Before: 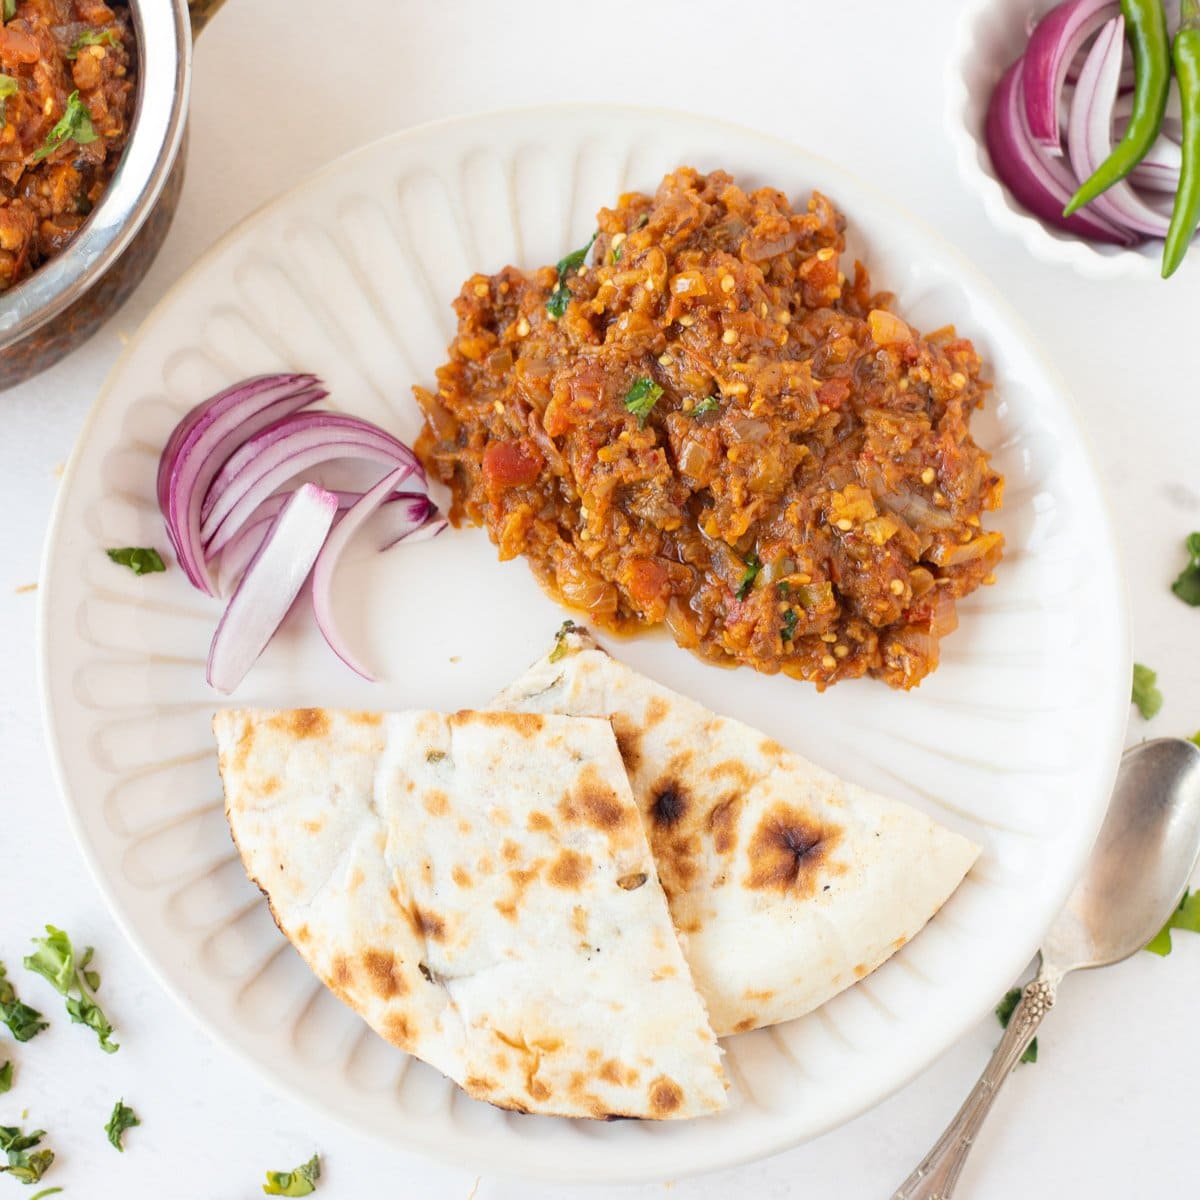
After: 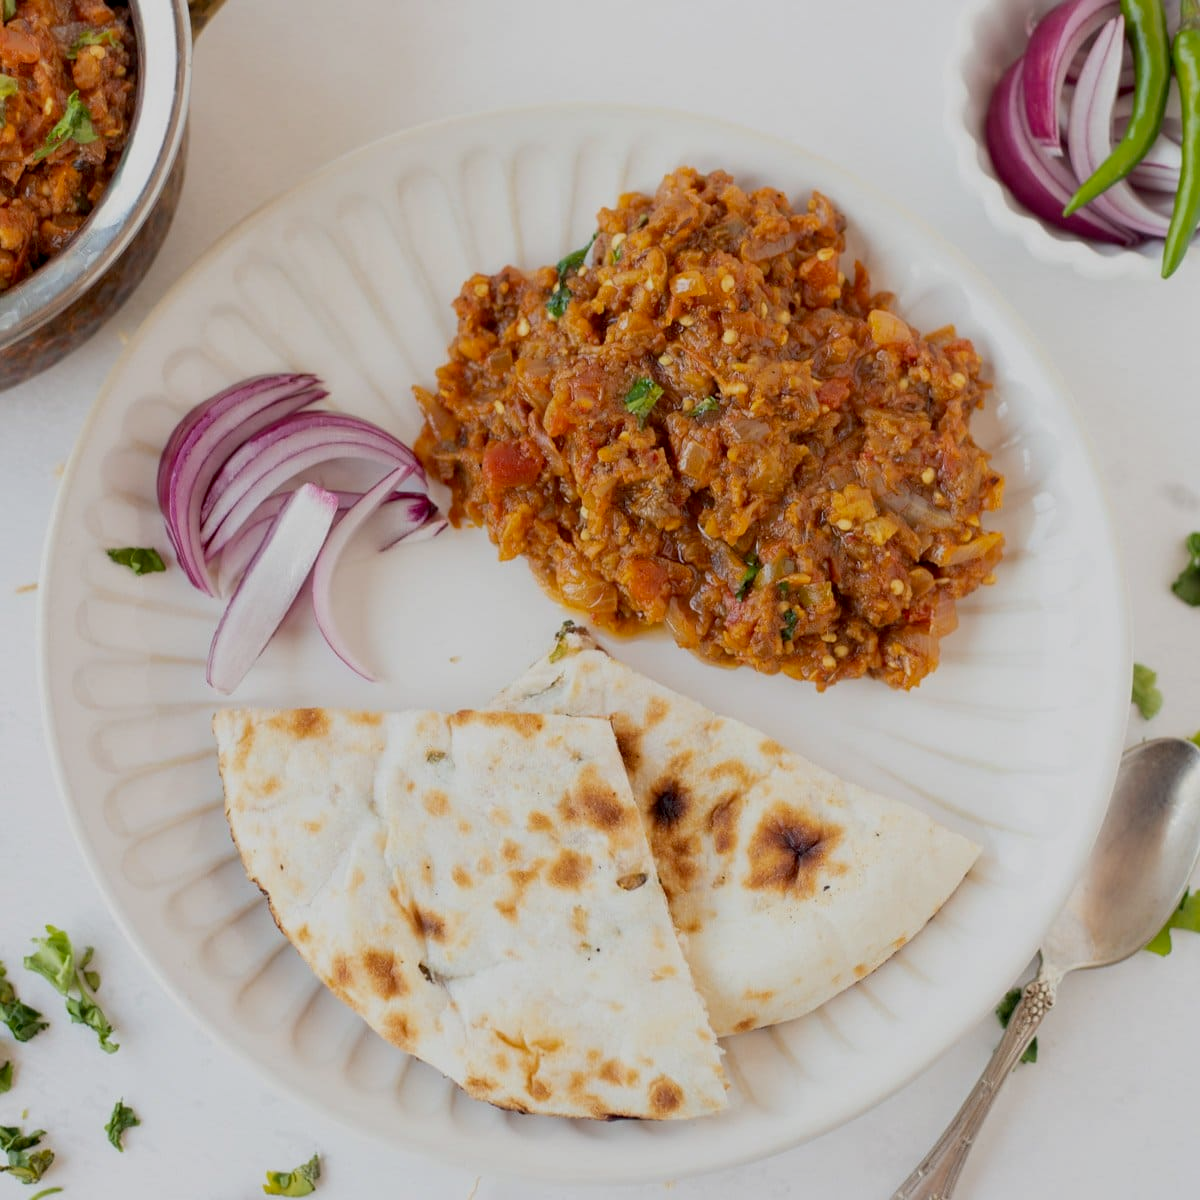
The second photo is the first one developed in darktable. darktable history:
exposure: black level correction 0.009, exposure -0.618 EV, compensate highlight preservation false
